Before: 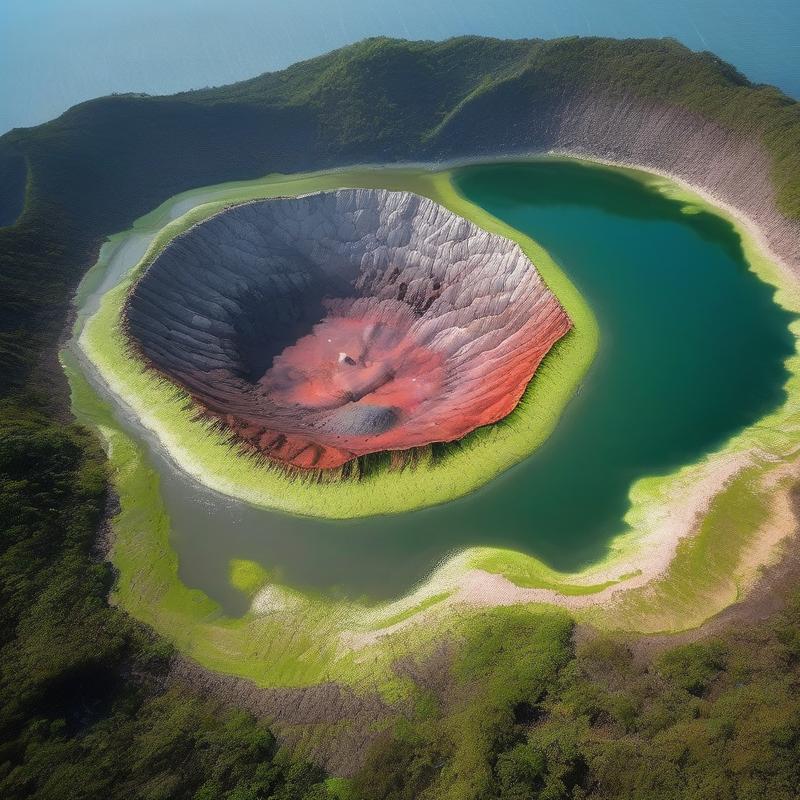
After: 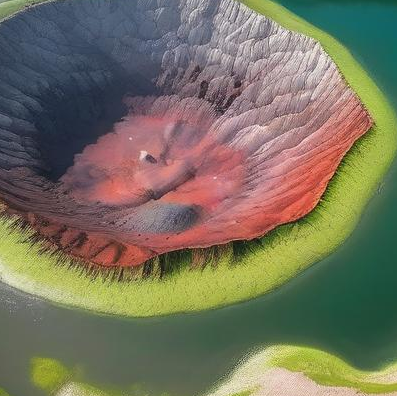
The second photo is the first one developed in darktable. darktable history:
crop: left 24.967%, top 25.364%, right 25.297%, bottom 25.015%
